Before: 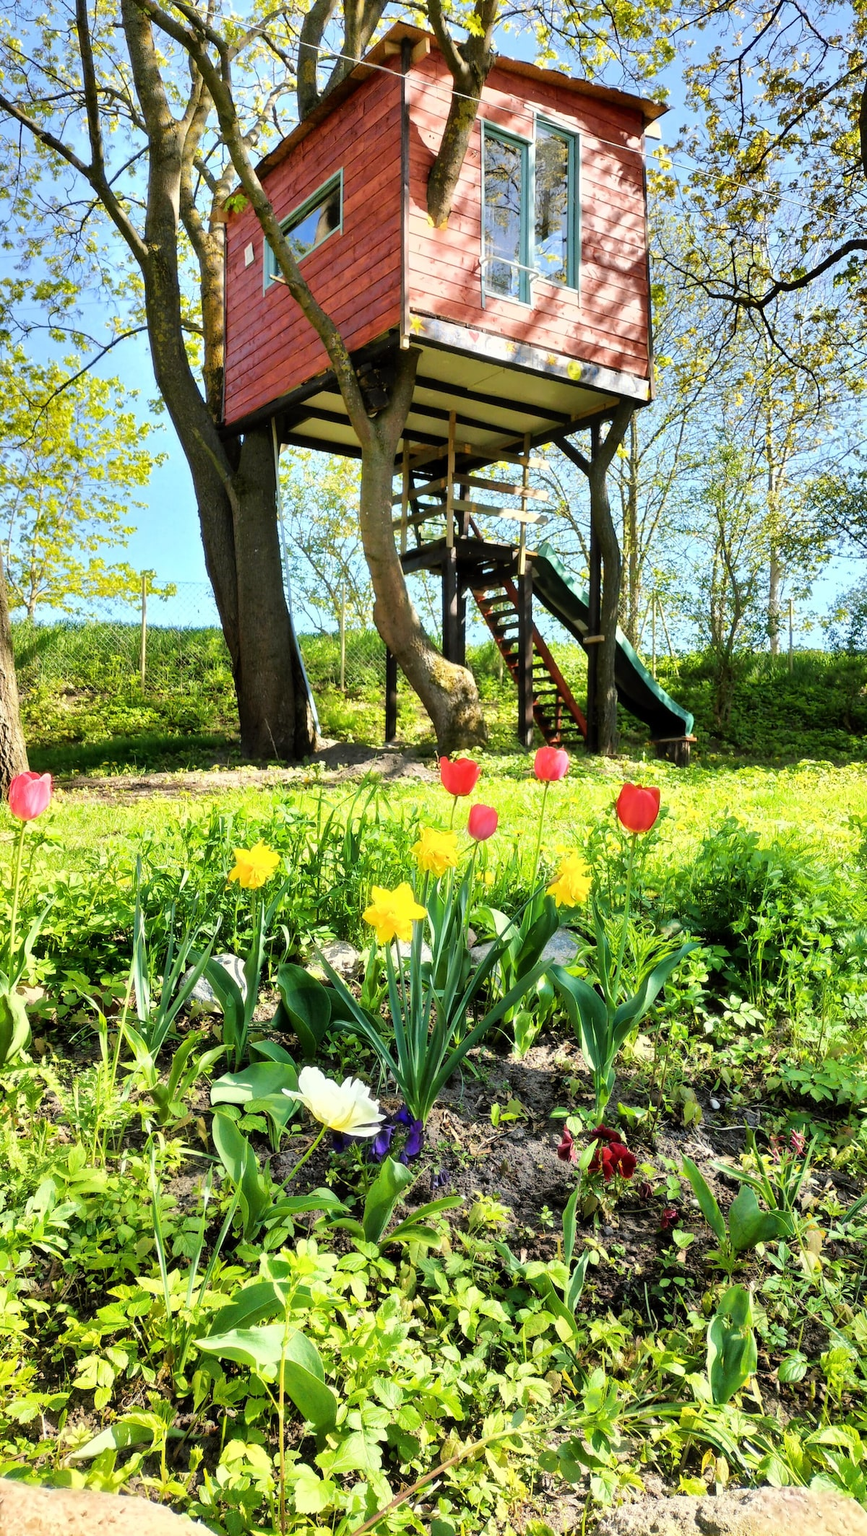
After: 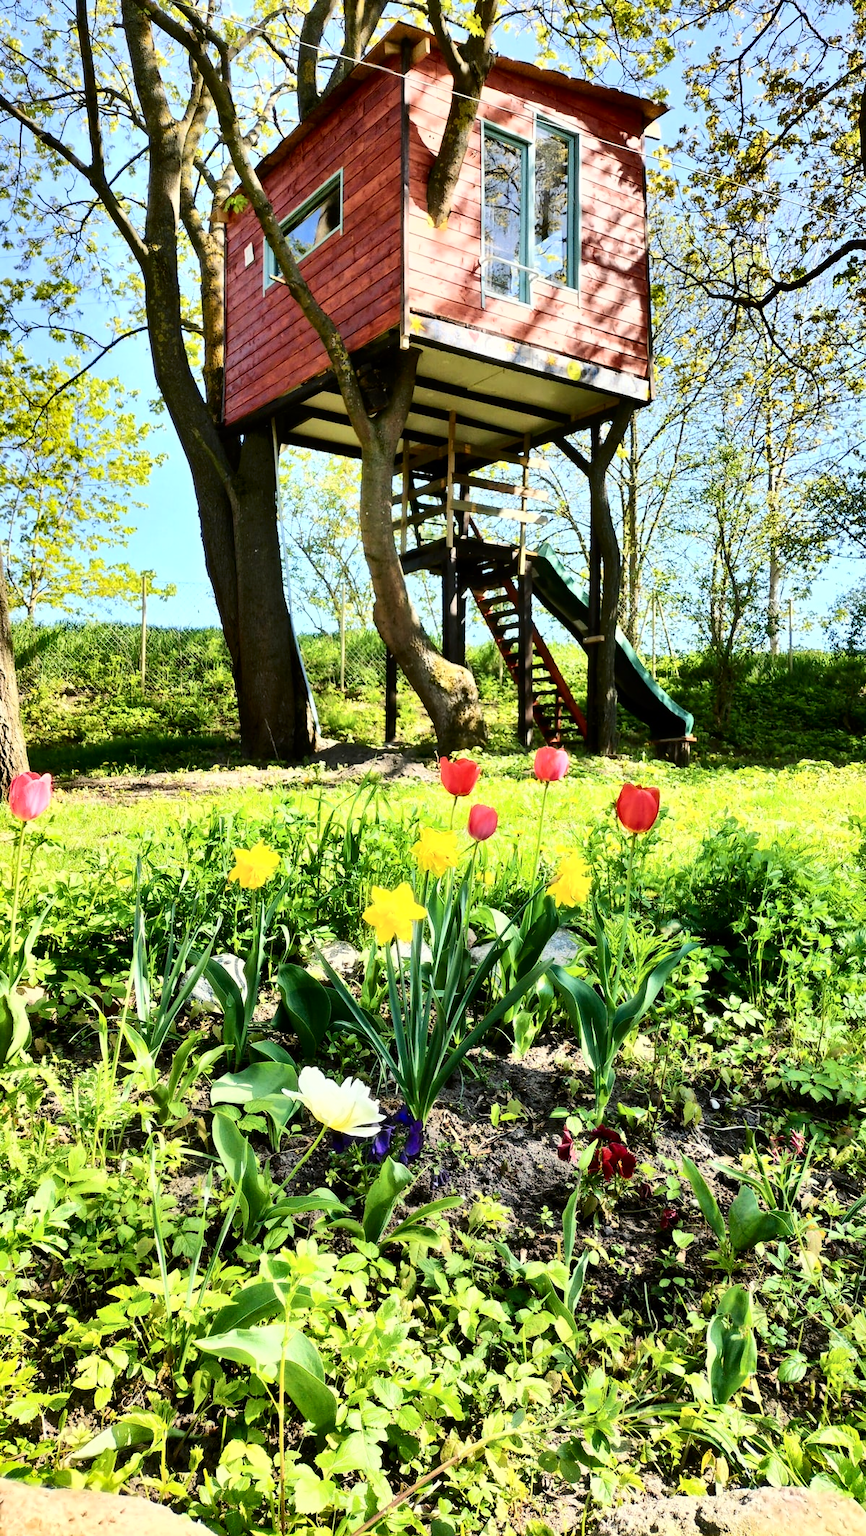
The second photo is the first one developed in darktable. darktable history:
contrast brightness saturation: contrast 0.282
shadows and highlights: shadows 5.6, soften with gaussian
